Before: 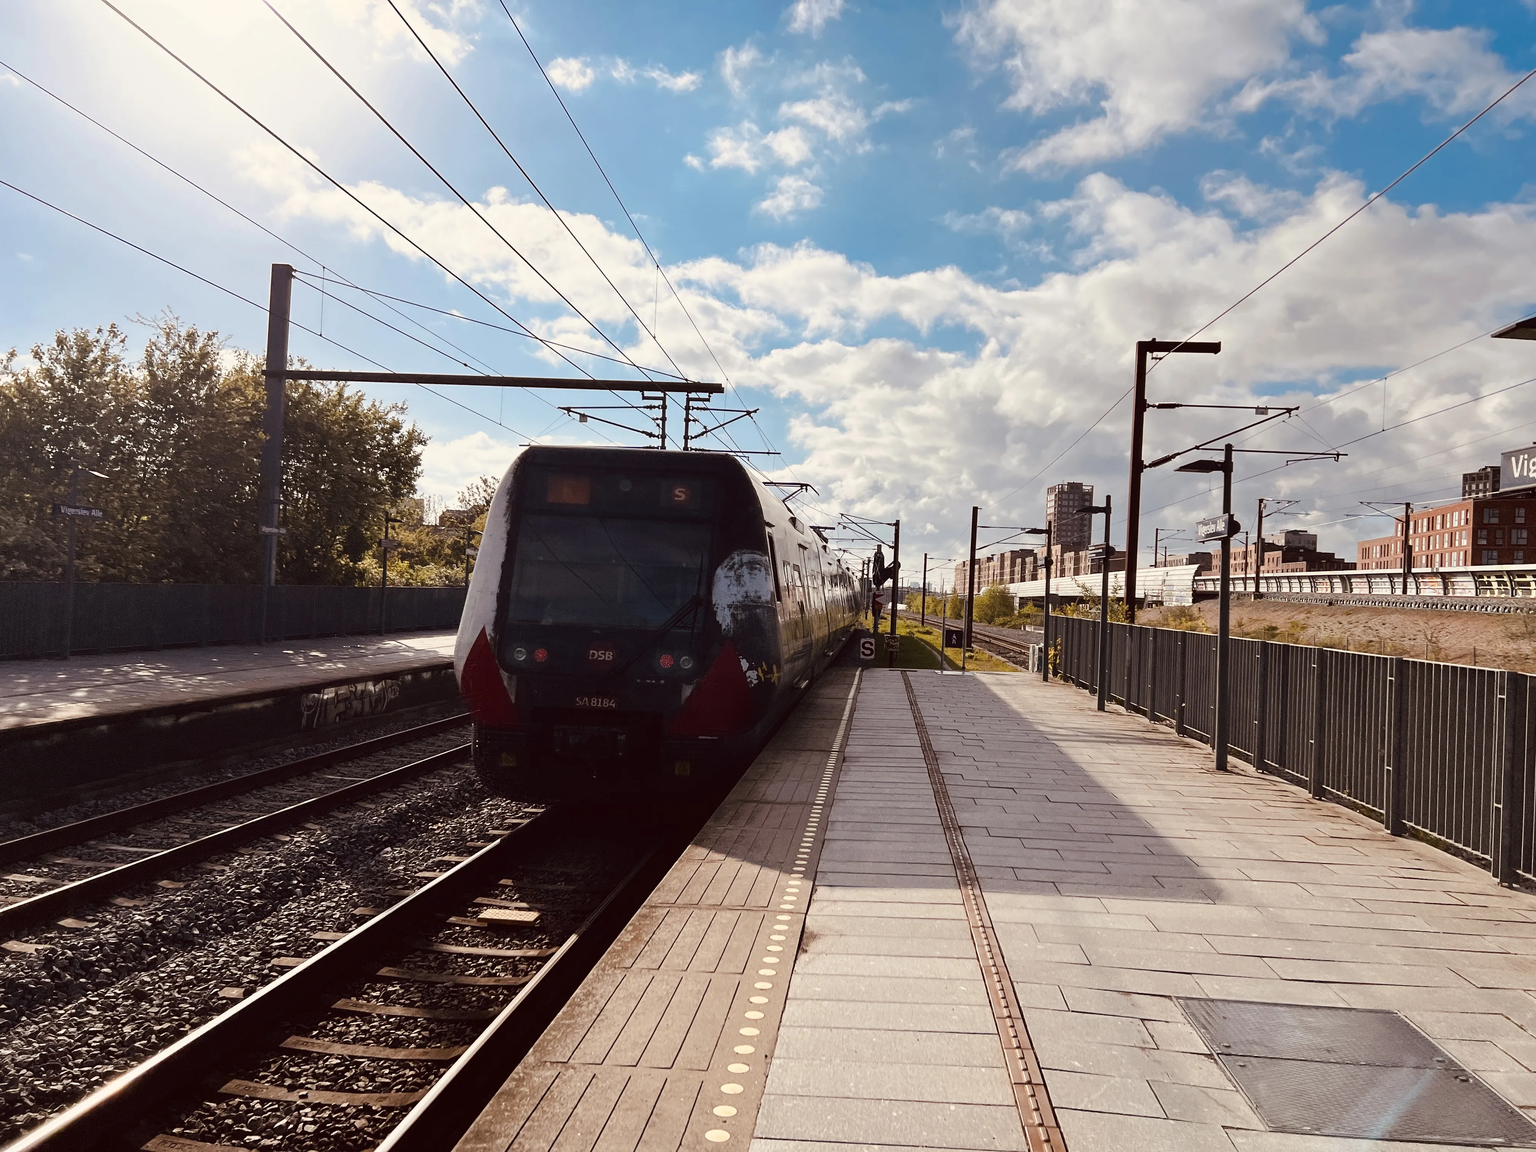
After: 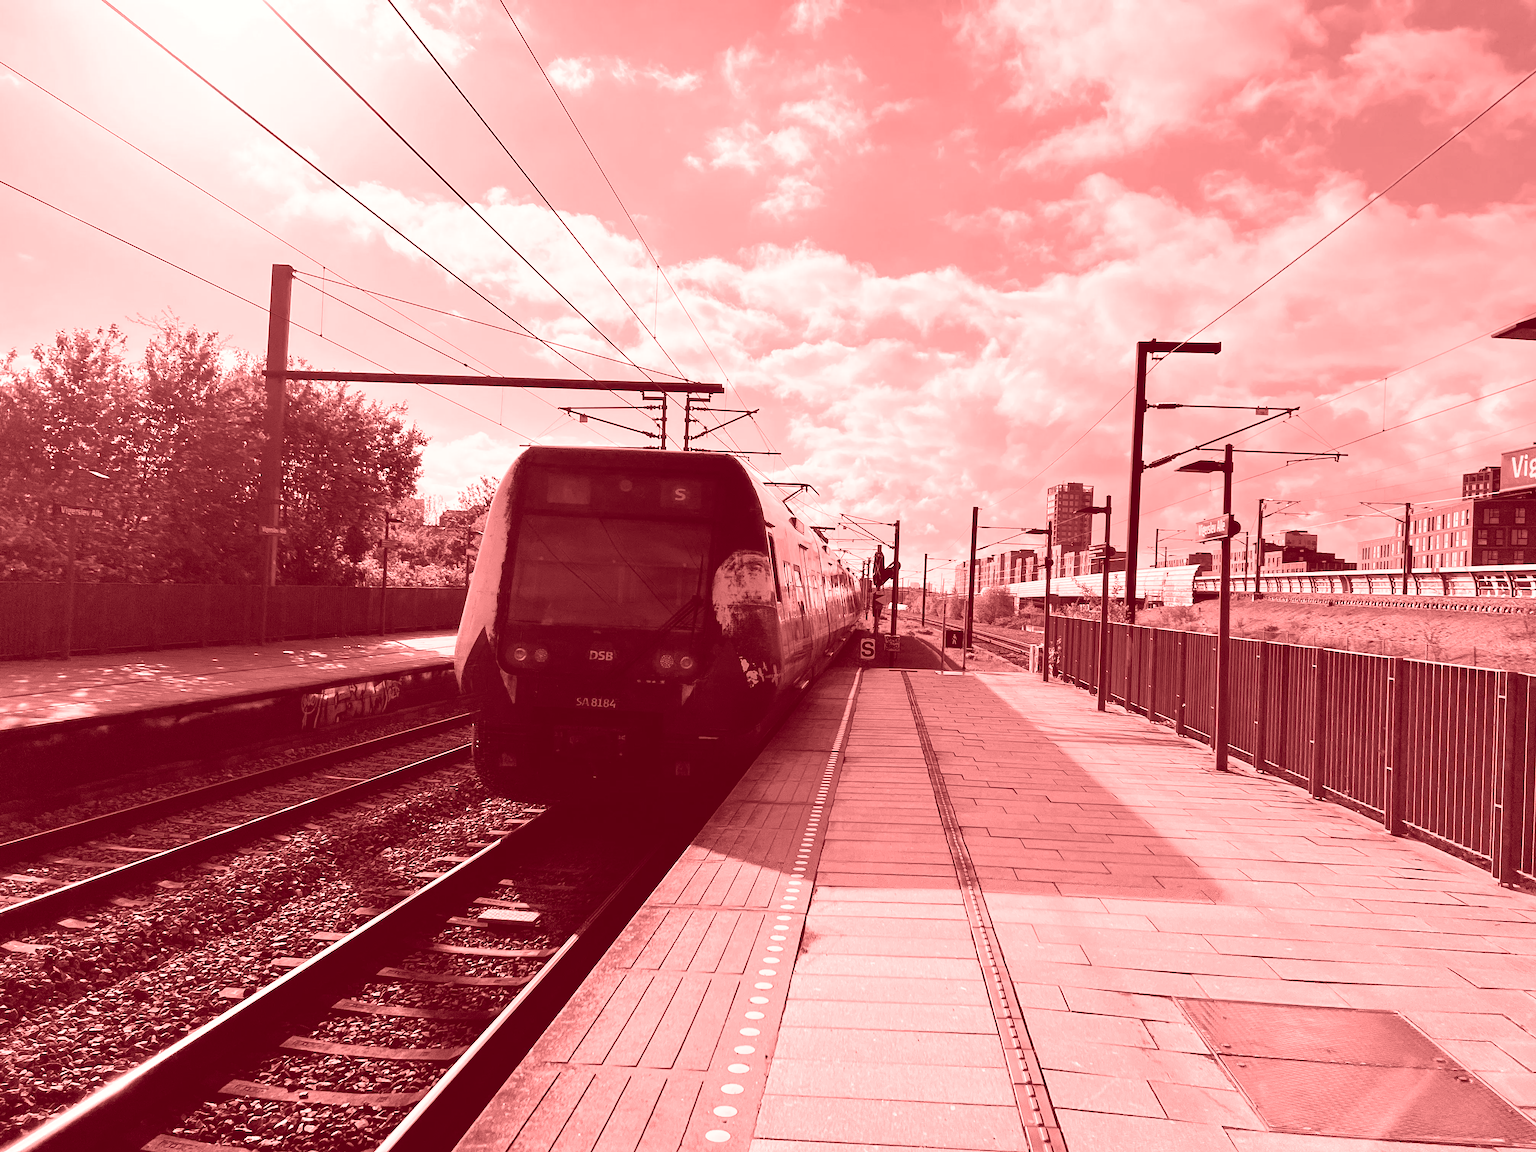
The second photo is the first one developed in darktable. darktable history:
white balance: red 0.931, blue 1.11
colorize: saturation 60%, source mix 100%
